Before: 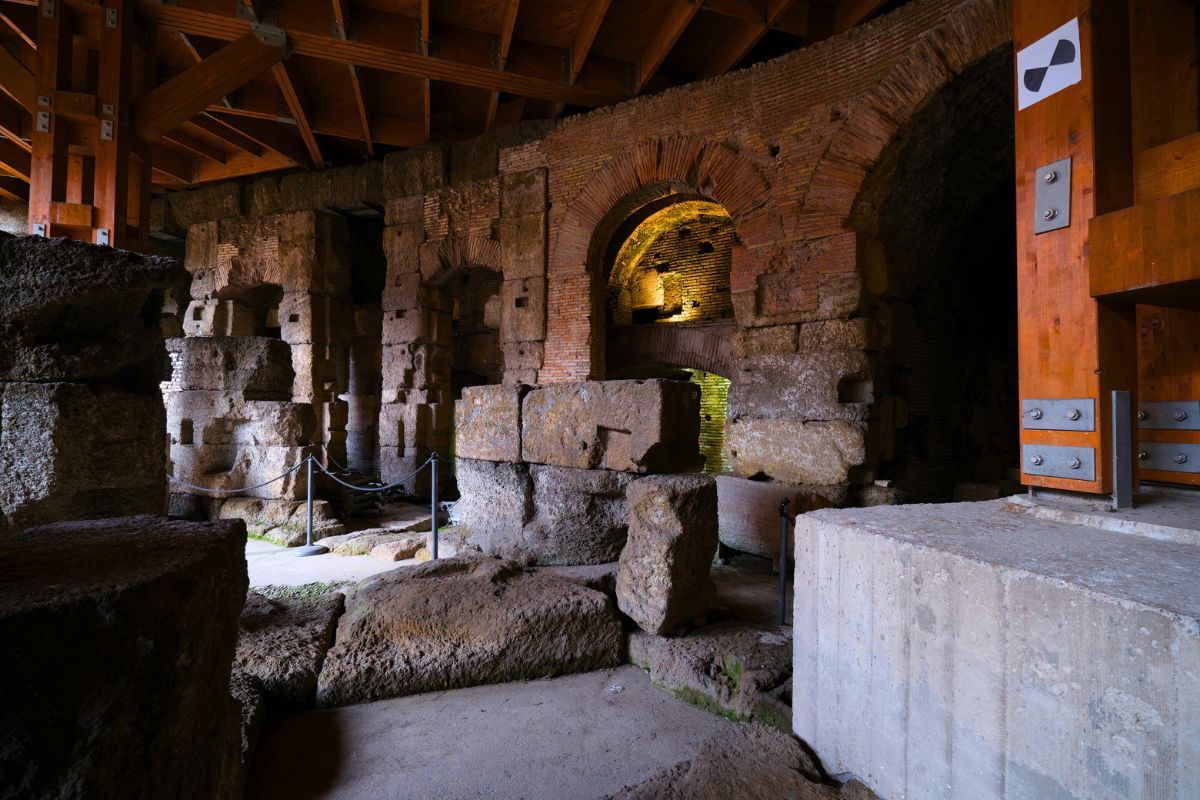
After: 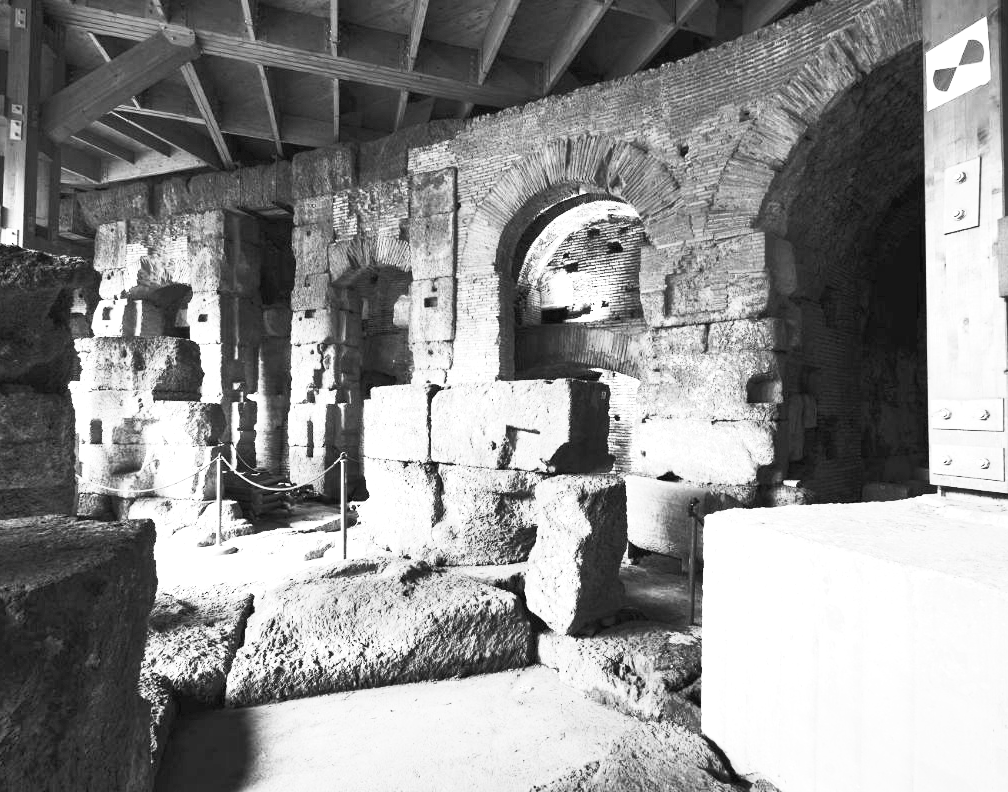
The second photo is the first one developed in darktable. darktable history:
color balance rgb: linear chroma grading › shadows -2.2%, linear chroma grading › highlights -15%, linear chroma grading › global chroma -10%, linear chroma grading › mid-tones -10%, perceptual saturation grading › global saturation 45%, perceptual saturation grading › highlights -50%, perceptual saturation grading › shadows 30%, perceptual brilliance grading › global brilliance 18%, global vibrance 45%
monochrome: a 32, b 64, size 2.3
exposure: black level correction 0, exposure 1.388 EV, compensate exposure bias true, compensate highlight preservation false
crop: left 7.598%, right 7.873%
contrast brightness saturation: contrast 0.43, brightness 0.56, saturation -0.19
shadows and highlights: shadows 49, highlights -41, soften with gaussian
